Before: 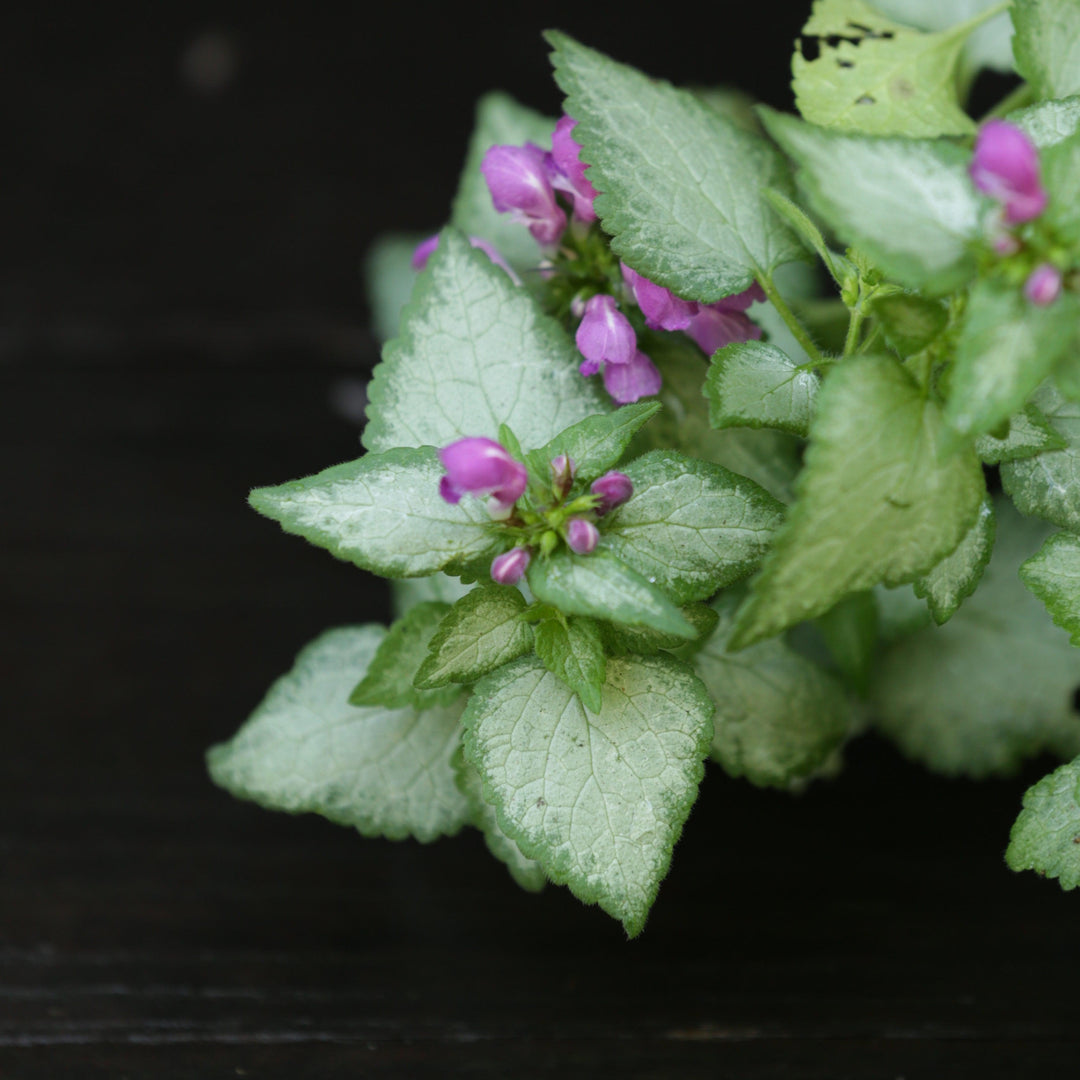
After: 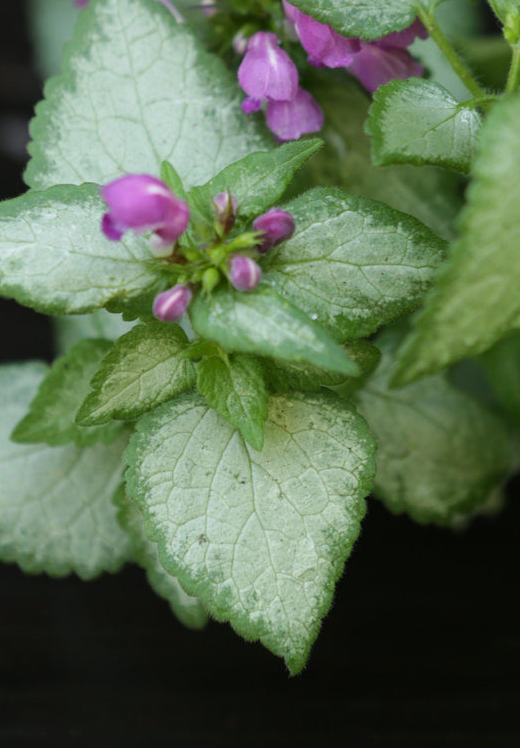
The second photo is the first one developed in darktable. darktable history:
crop: left 31.372%, top 24.367%, right 20.422%, bottom 6.323%
